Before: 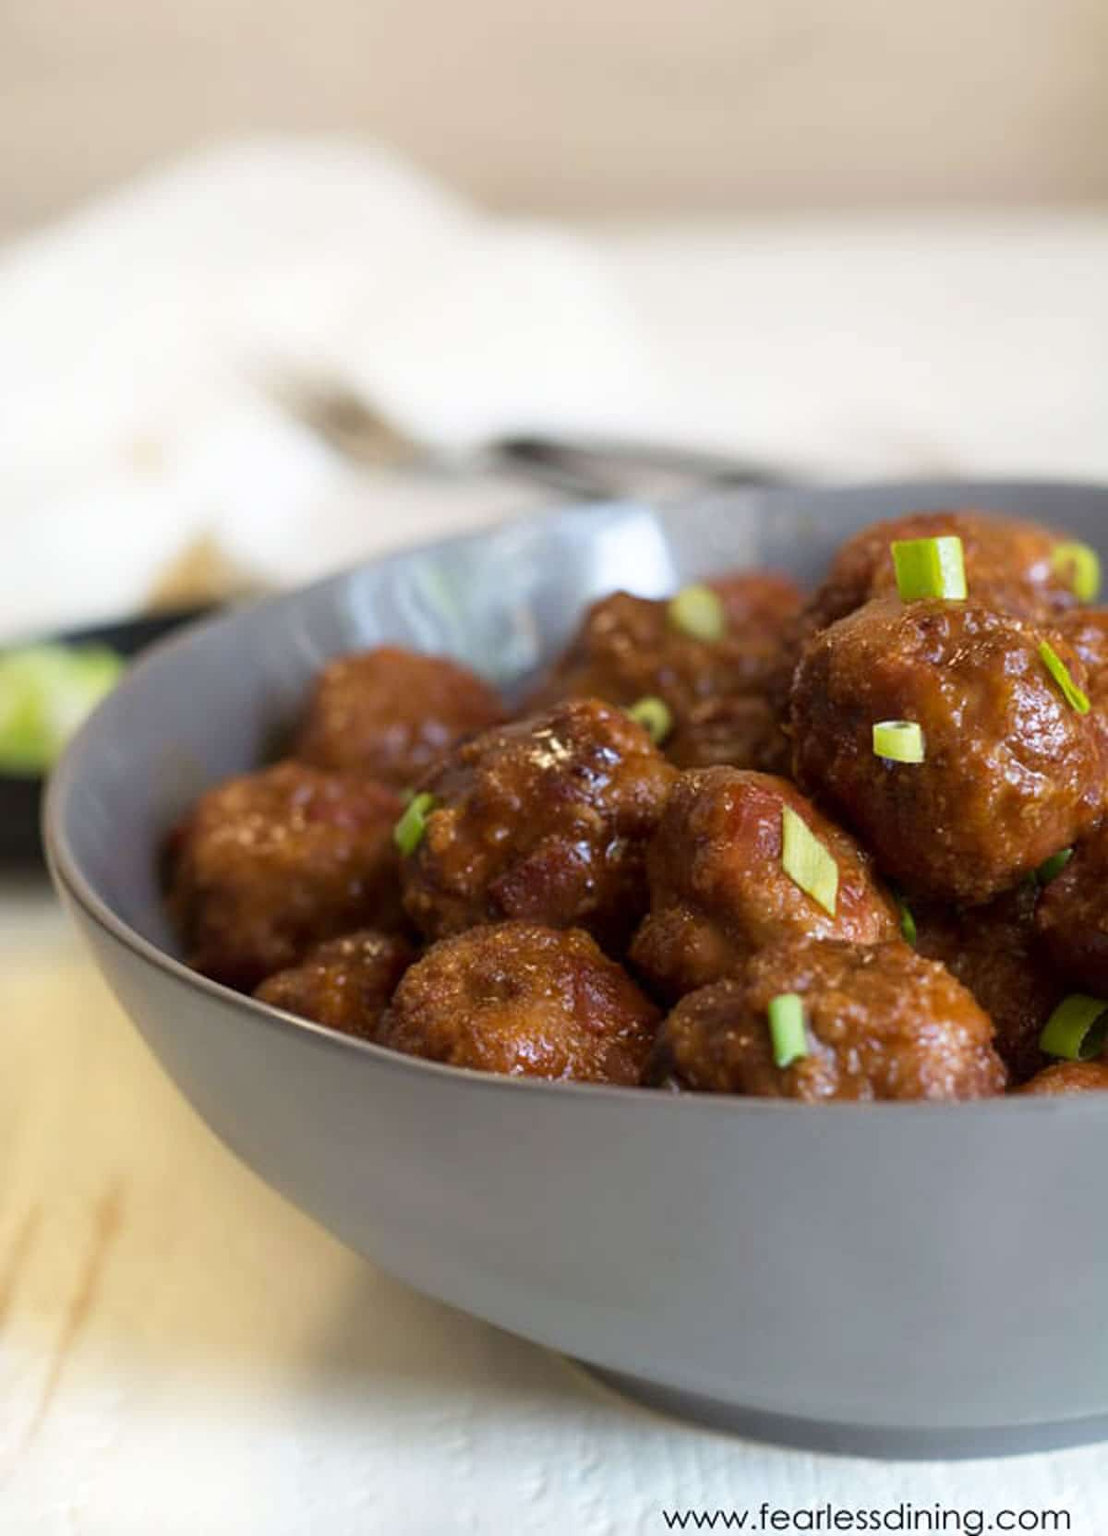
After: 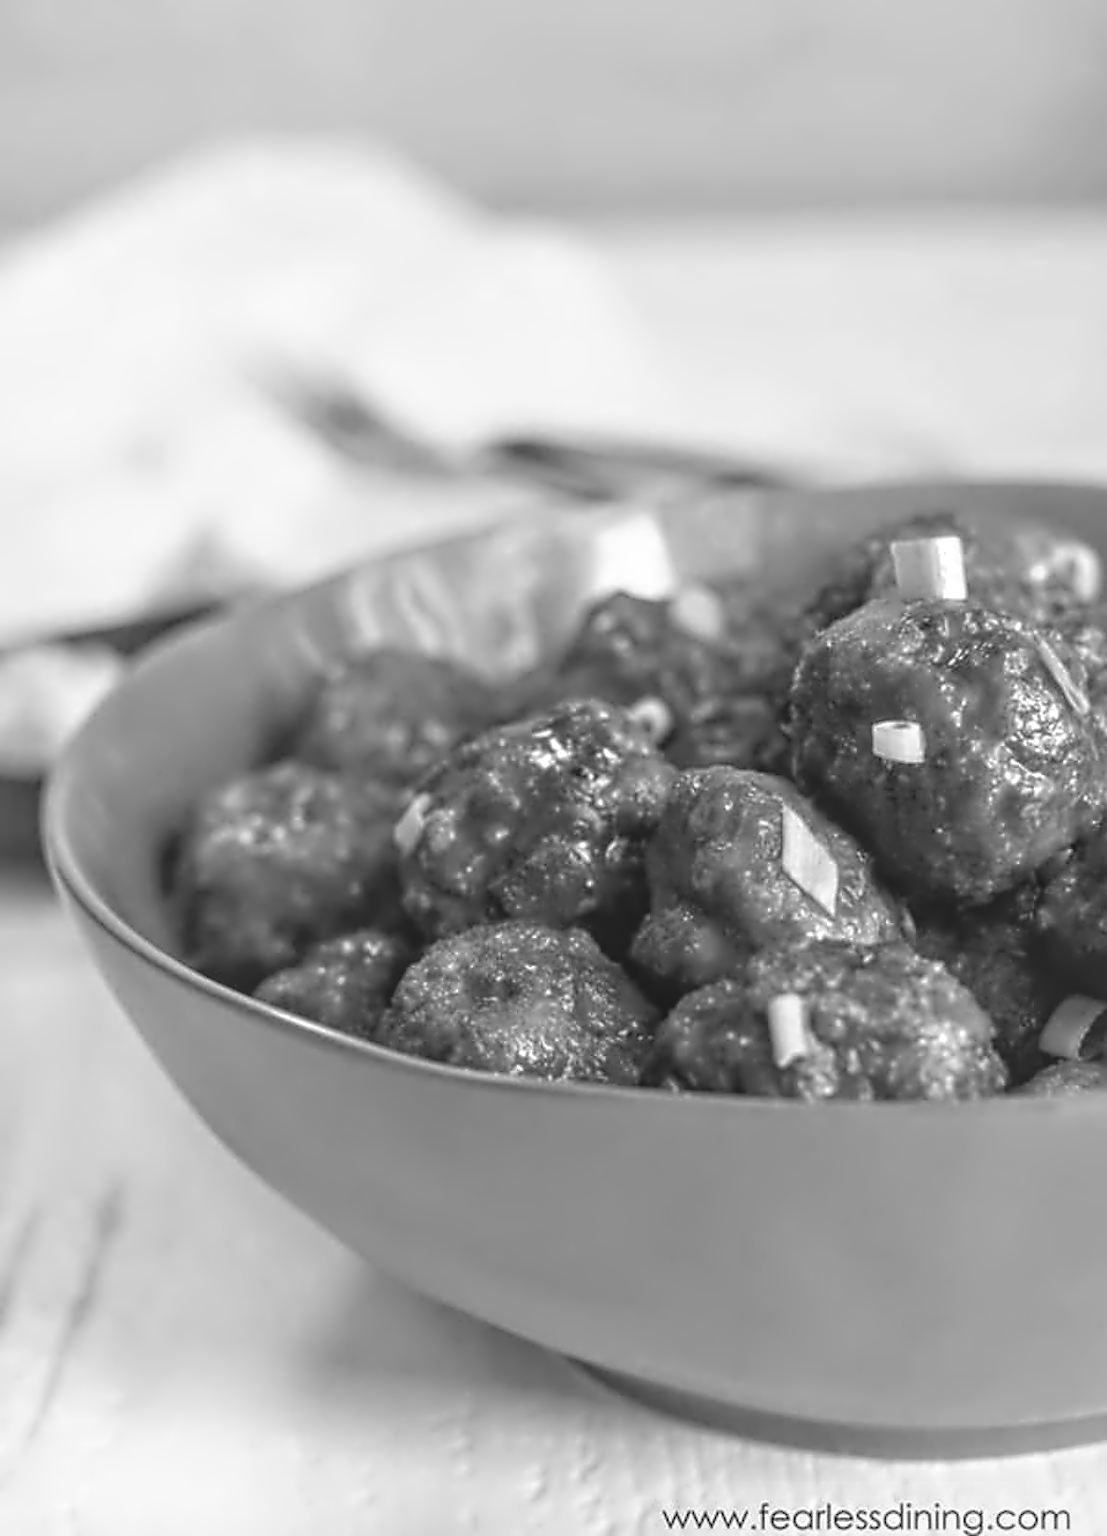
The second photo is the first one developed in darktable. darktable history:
contrast equalizer: octaves 7, y [[0.5, 0.542, 0.583, 0.625, 0.667, 0.708], [0.5 ×6], [0.5 ×6], [0, 0.033, 0.067, 0.1, 0.133, 0.167], [0, 0.05, 0.1, 0.15, 0.2, 0.25]]
local contrast: highlights 73%, shadows 15%, midtone range 0.197
monochrome: a -6.99, b 35.61, size 1.4
